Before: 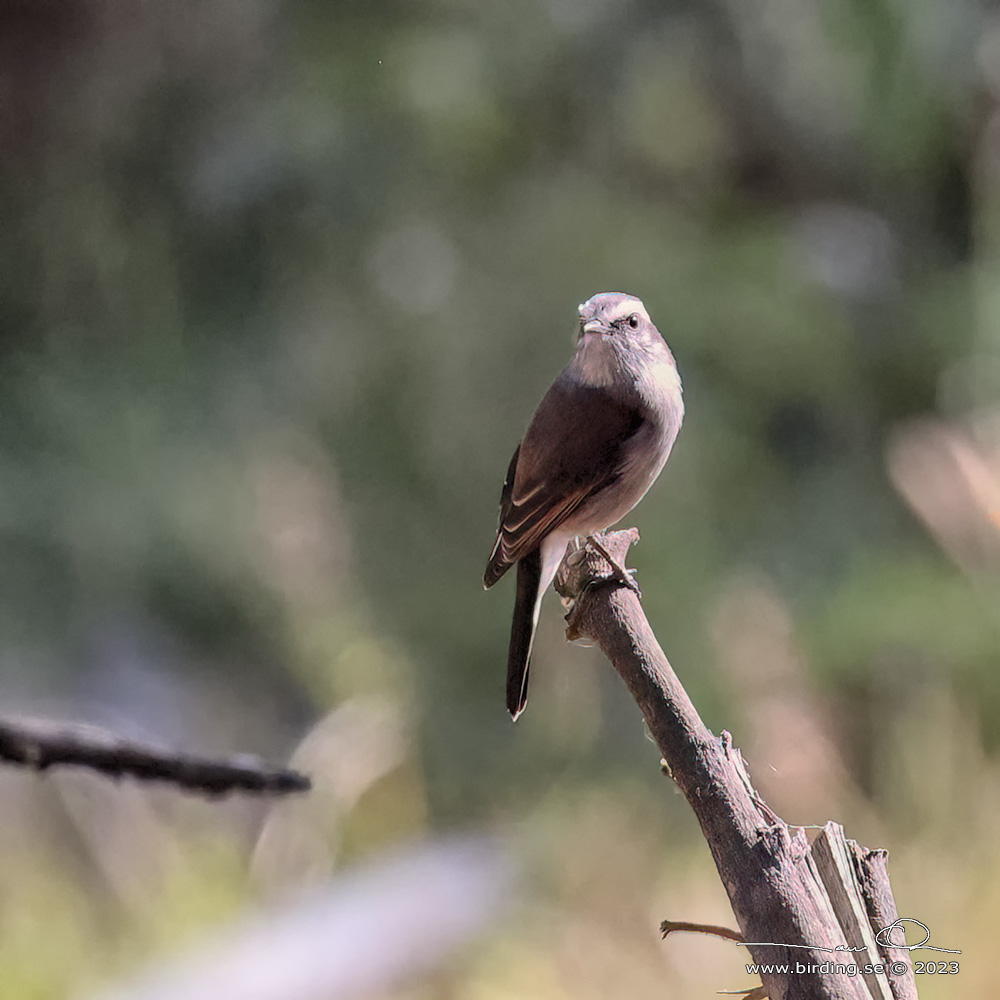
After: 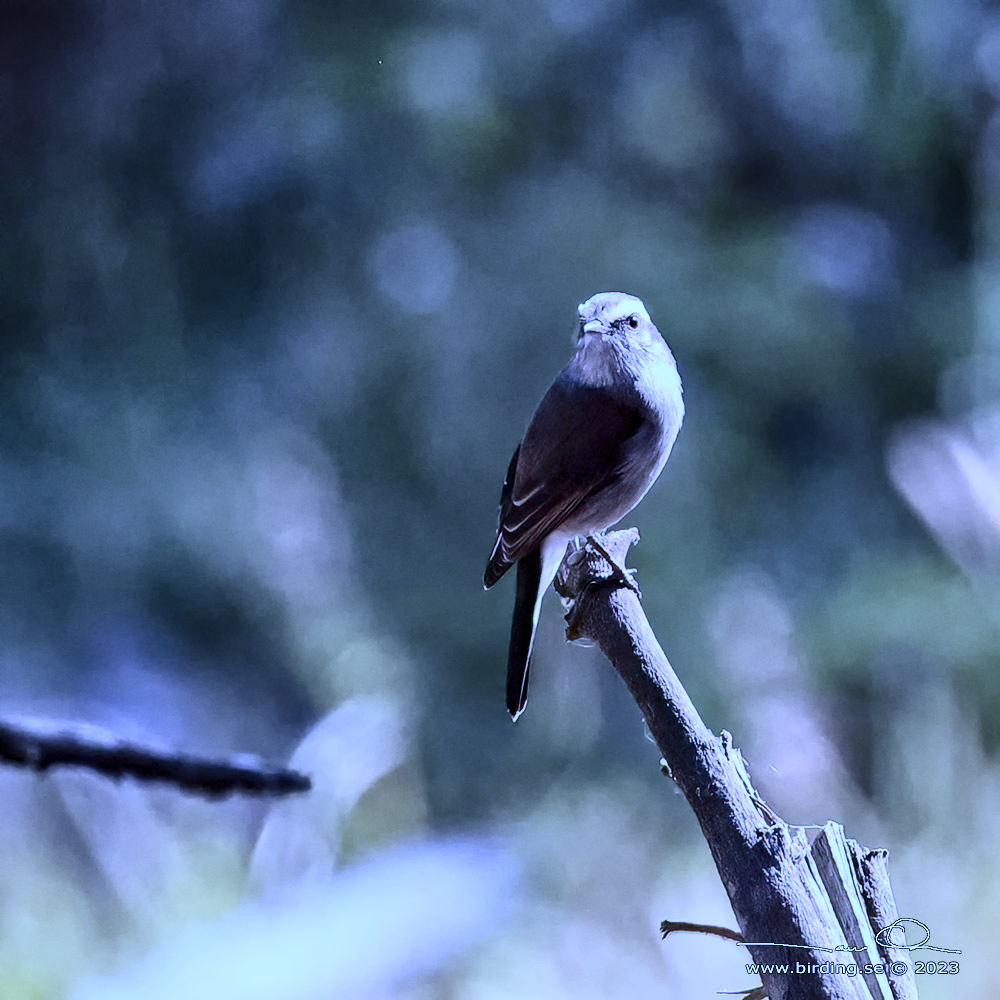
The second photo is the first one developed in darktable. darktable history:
white balance: red 0.766, blue 1.537
local contrast: mode bilateral grid, contrast 28, coarseness 16, detail 115%, midtone range 0.2
contrast brightness saturation: contrast 0.28
